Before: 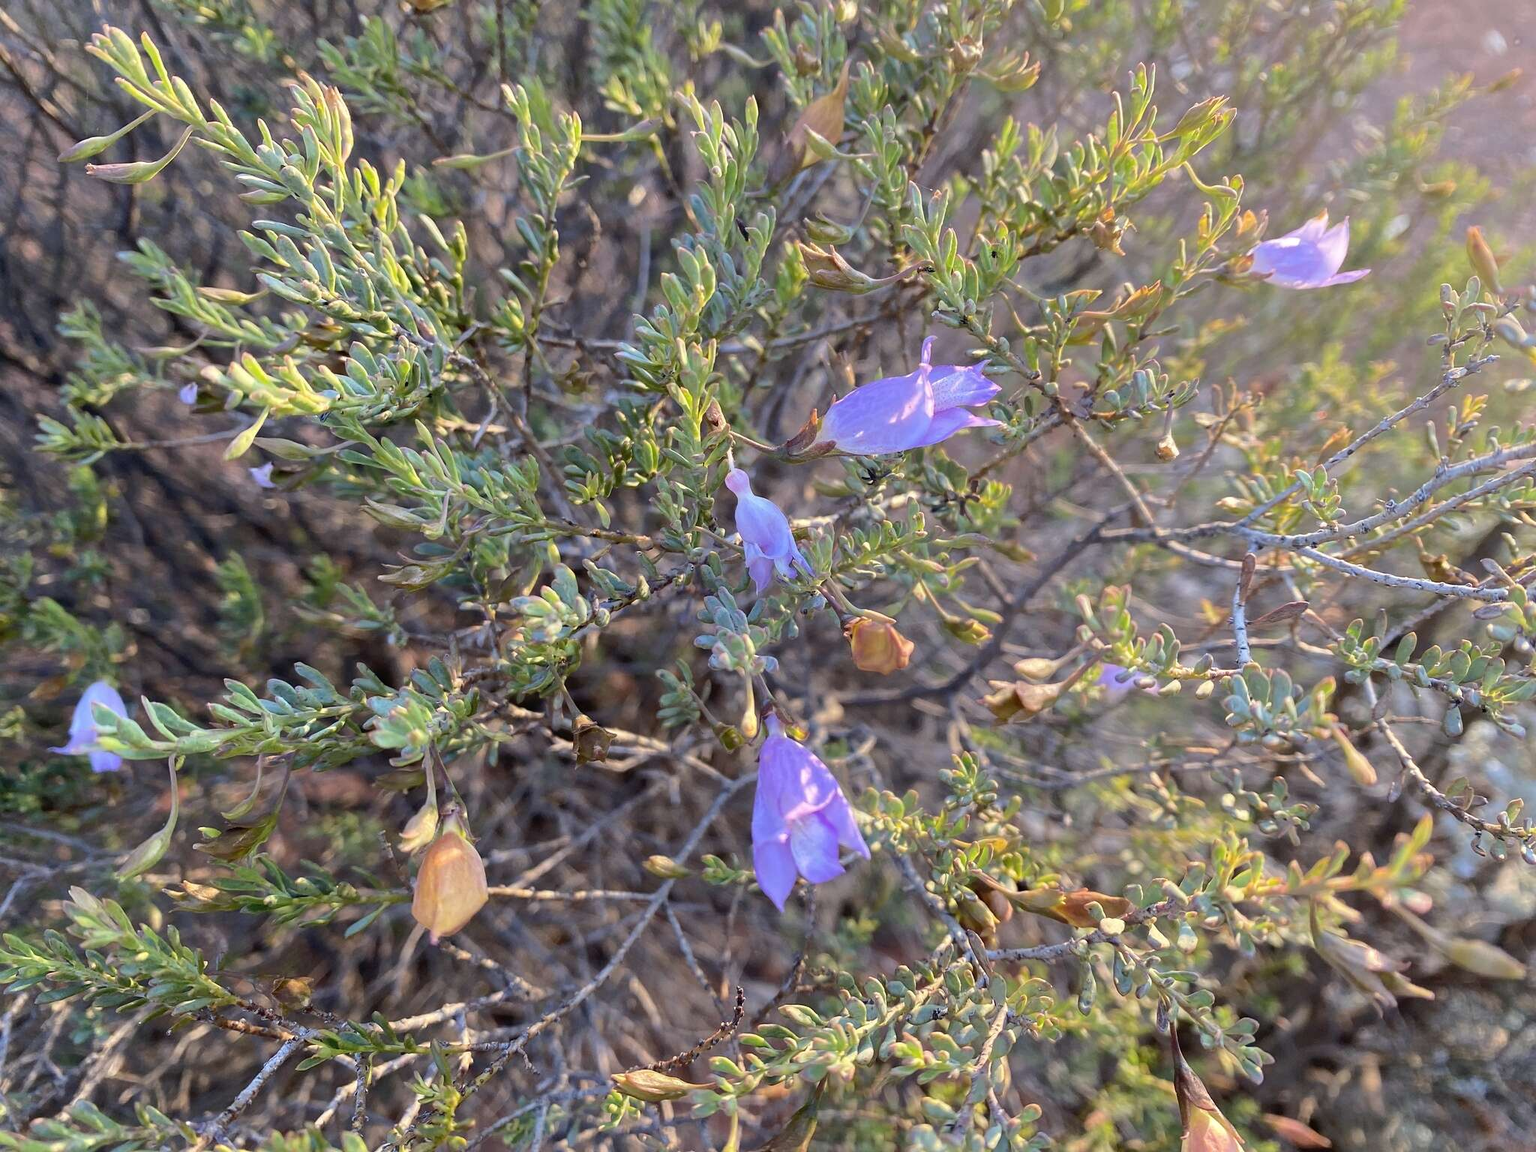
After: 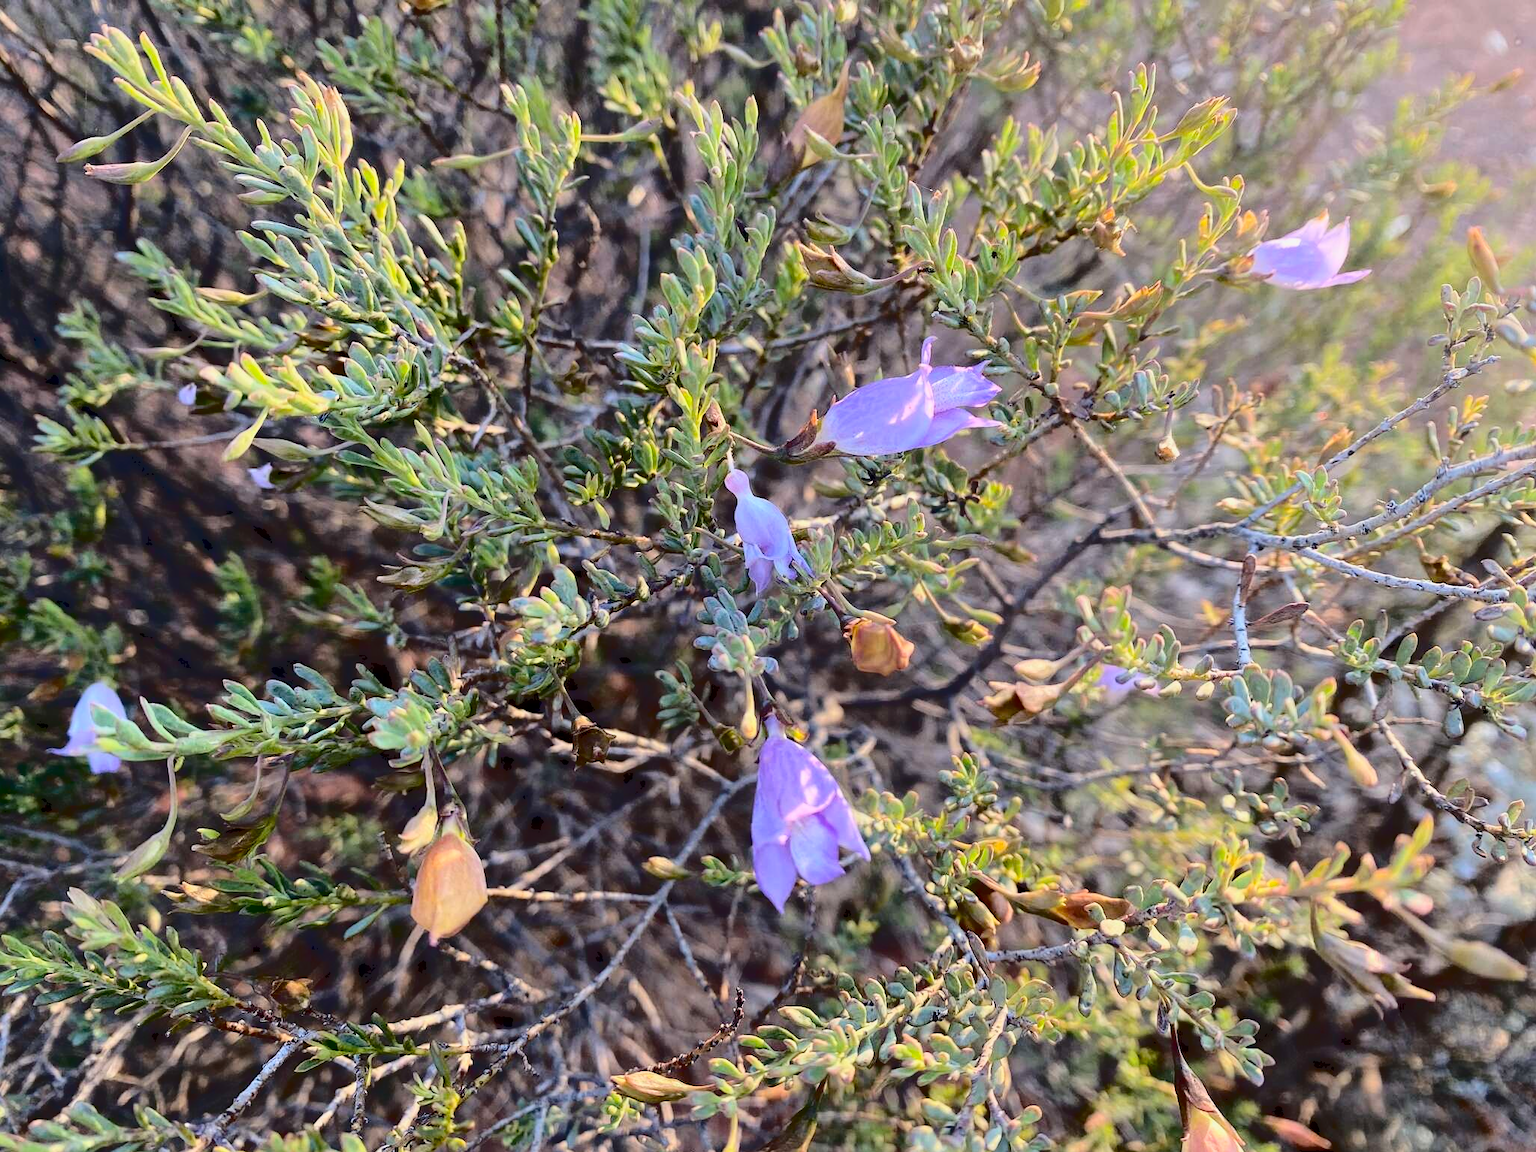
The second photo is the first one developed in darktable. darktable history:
exposure: black level correction 0.009, exposure -0.165 EV, compensate exposure bias true, compensate highlight preservation false
crop: left 0.112%
tone curve: curves: ch0 [(0, 0) (0.003, 0.075) (0.011, 0.079) (0.025, 0.079) (0.044, 0.082) (0.069, 0.085) (0.1, 0.089) (0.136, 0.096) (0.177, 0.105) (0.224, 0.14) (0.277, 0.202) (0.335, 0.304) (0.399, 0.417) (0.468, 0.521) (0.543, 0.636) (0.623, 0.726) (0.709, 0.801) (0.801, 0.878) (0.898, 0.927) (1, 1)], color space Lab, independent channels, preserve colors none
